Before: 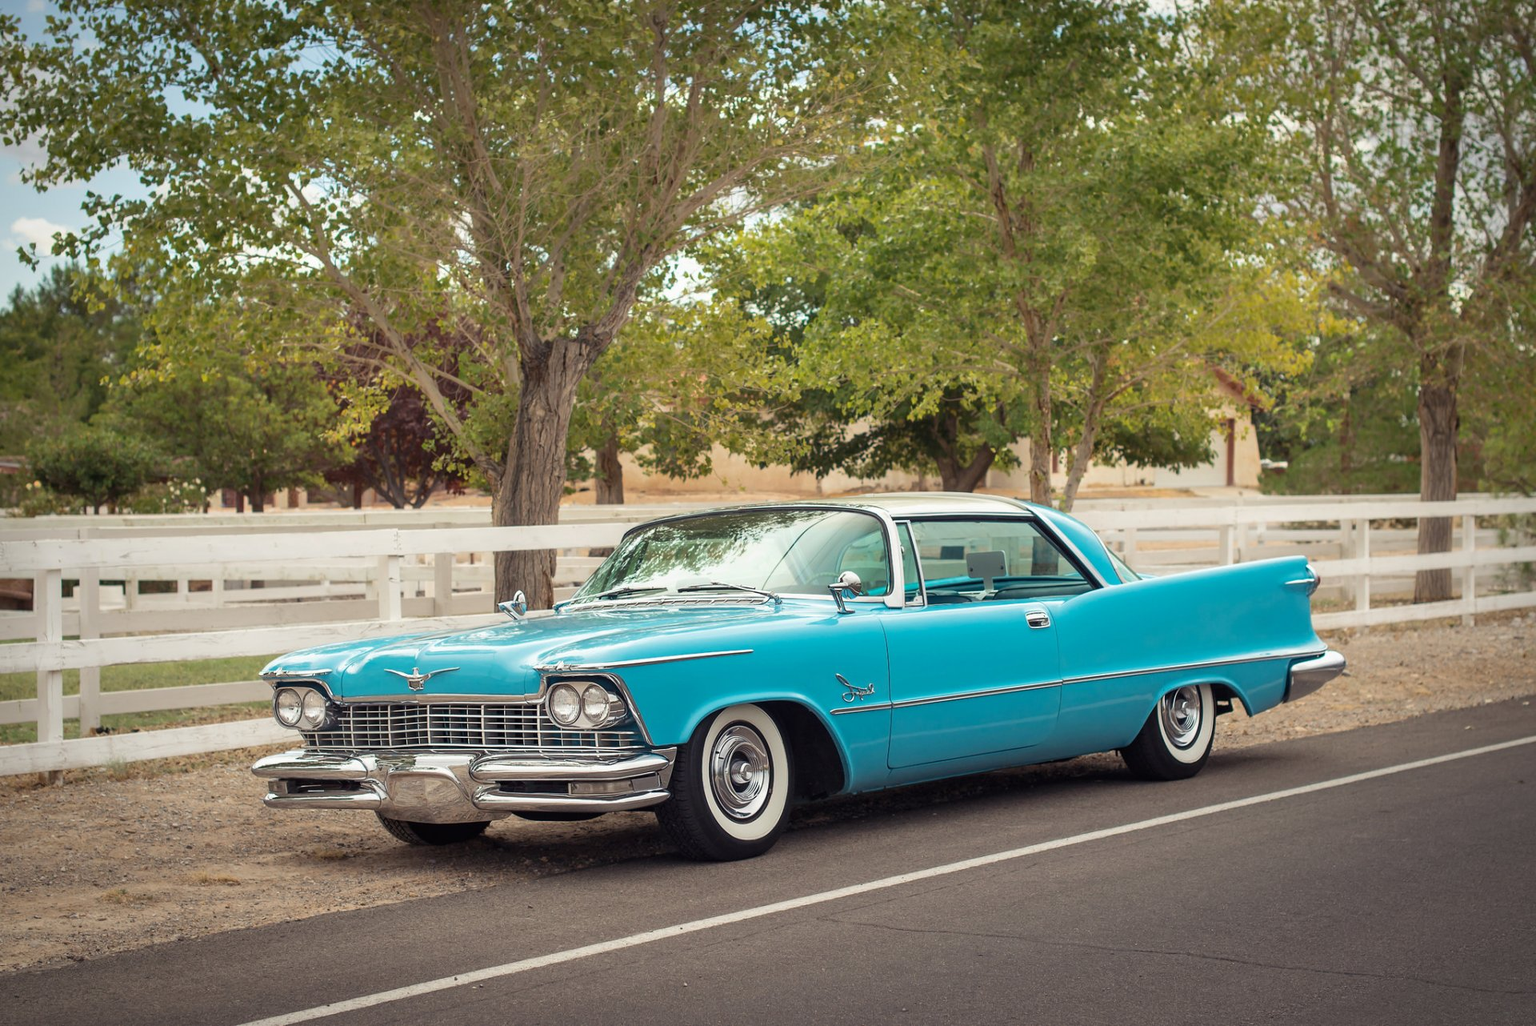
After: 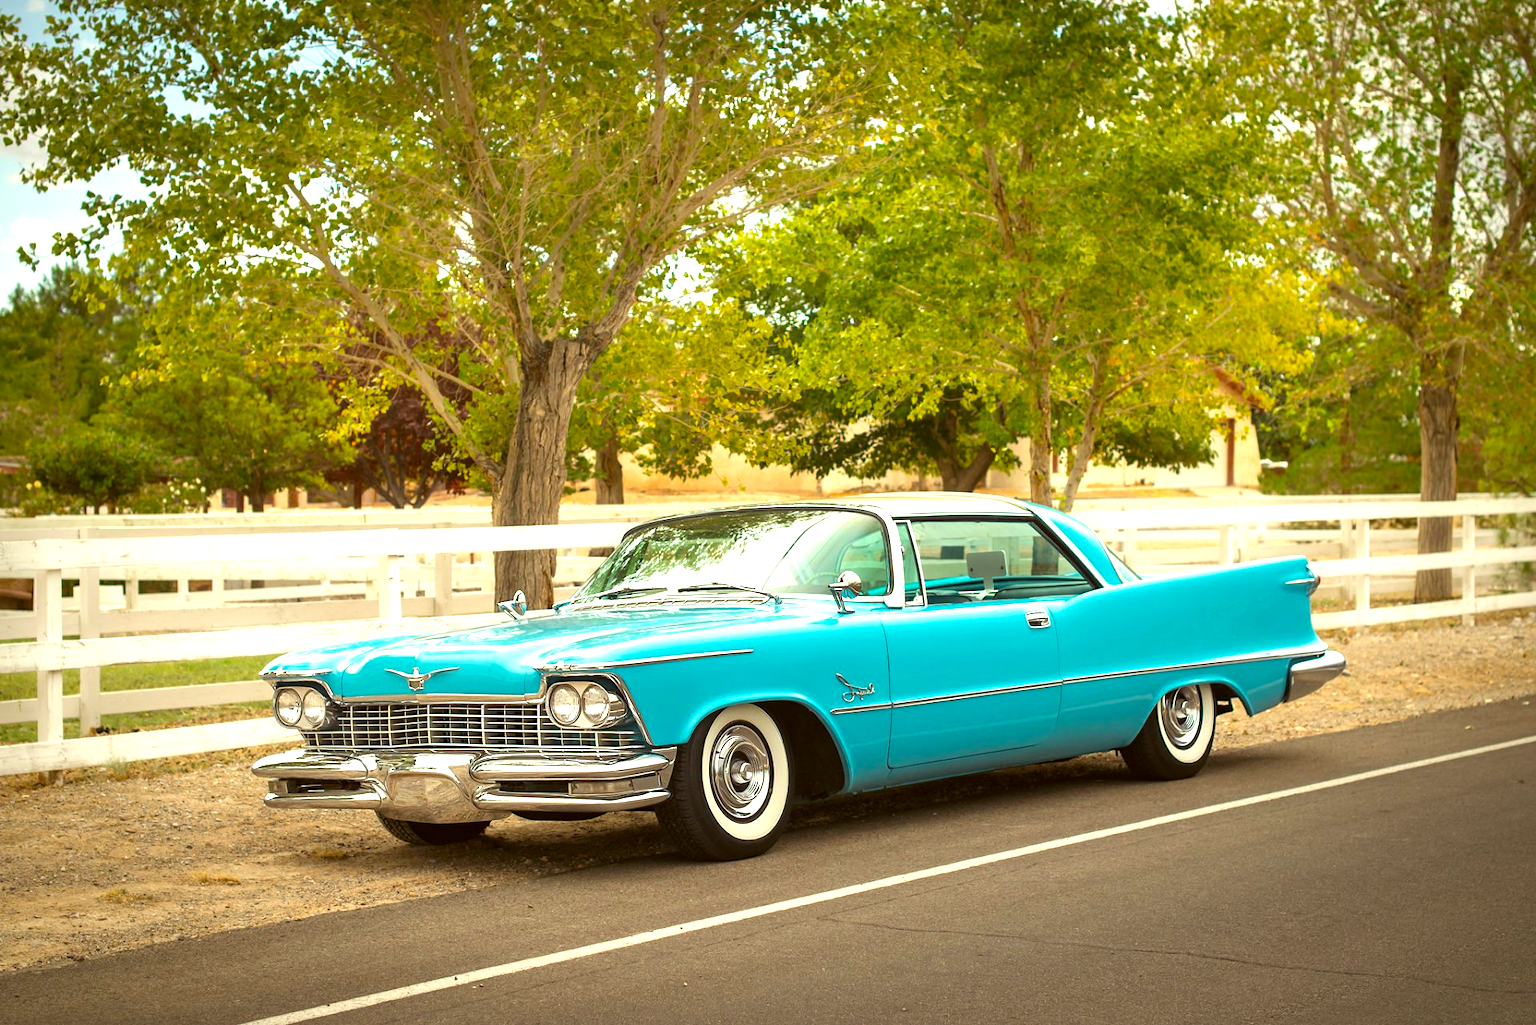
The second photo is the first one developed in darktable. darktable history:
color balance rgb: perceptual saturation grading › global saturation 30.712%, perceptual brilliance grading › global brilliance 24.36%, global vibrance 5.728%
color correction: highlights a* -1.26, highlights b* 10.08, shadows a* 0.857, shadows b* 18.96
